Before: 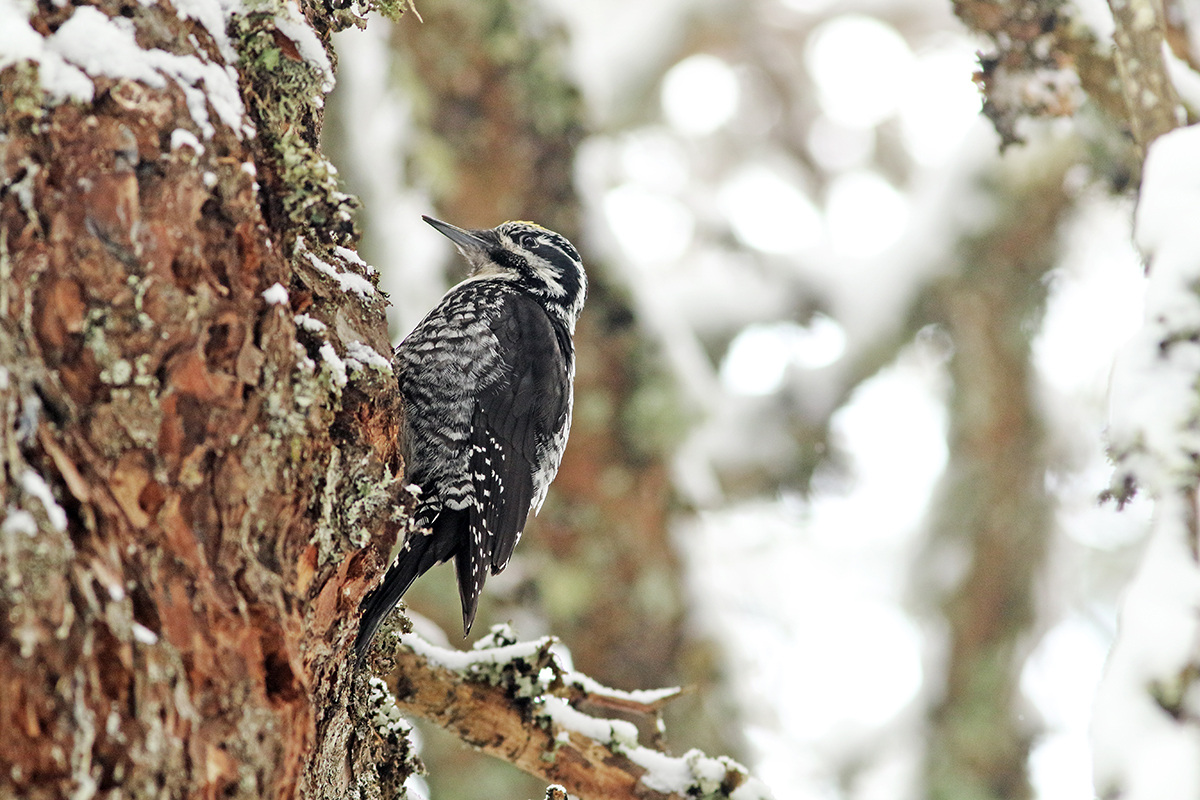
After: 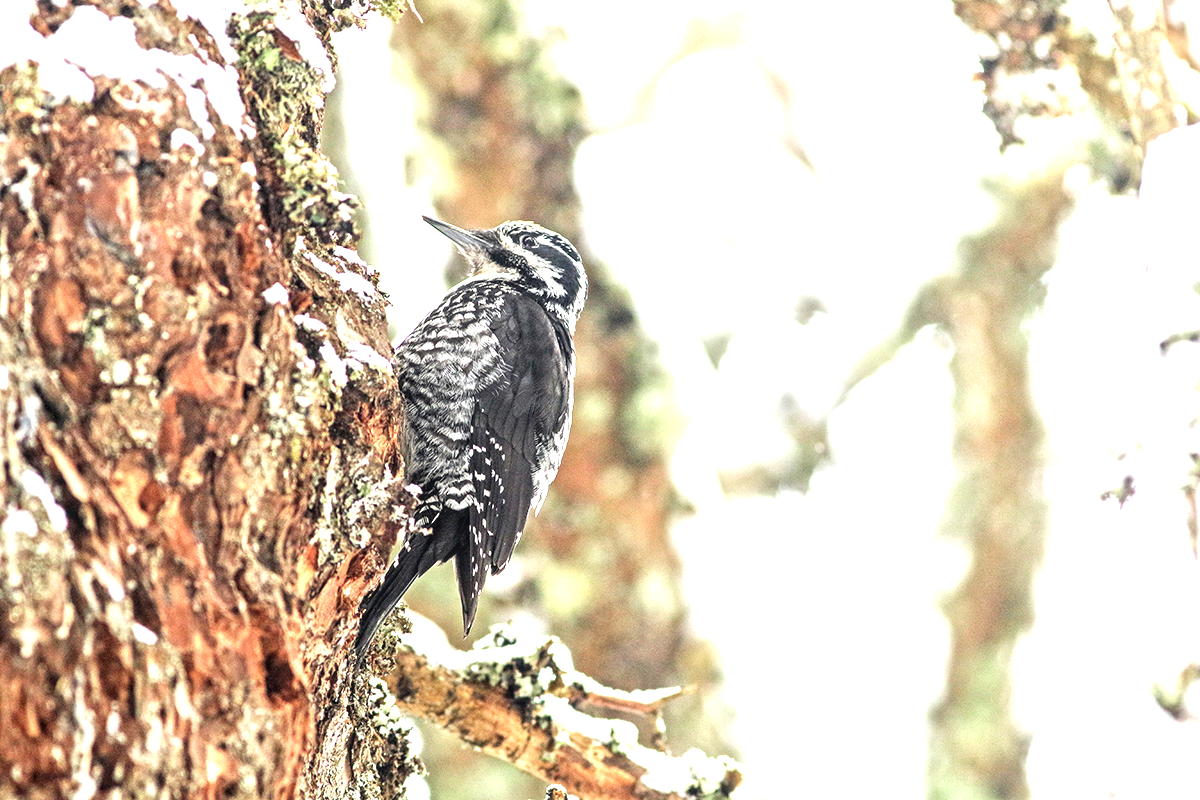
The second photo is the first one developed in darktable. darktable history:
exposure: black level correction 0, exposure 0.701 EV, compensate exposure bias true, compensate highlight preservation false
local contrast: on, module defaults
